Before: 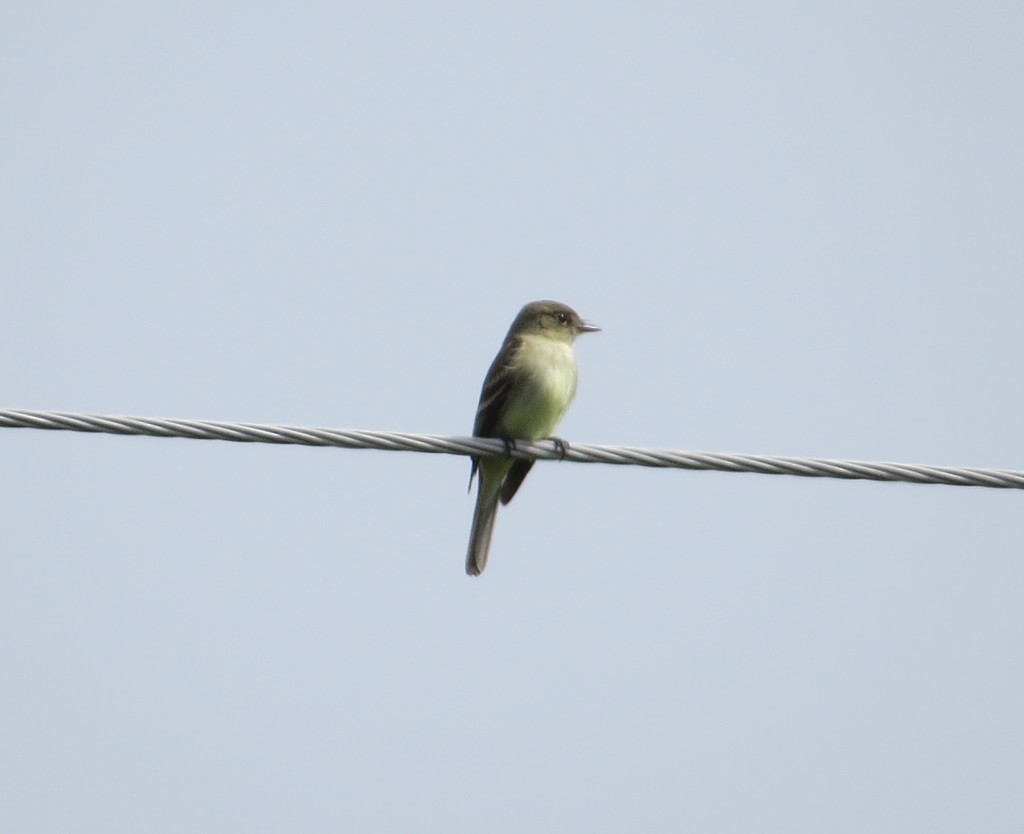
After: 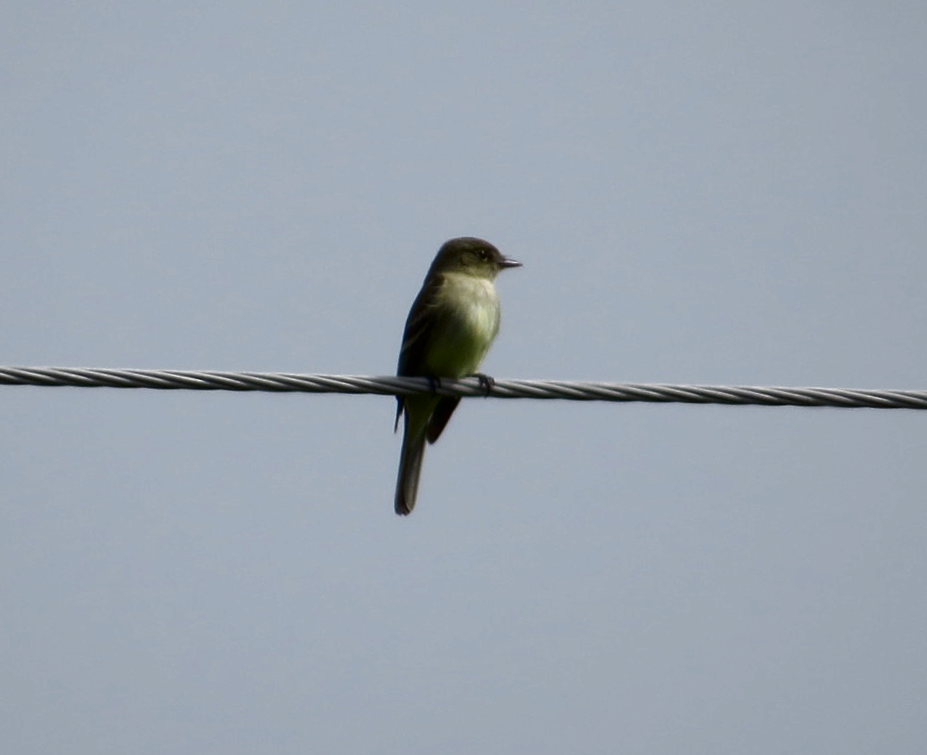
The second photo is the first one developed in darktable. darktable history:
contrast brightness saturation: brightness -0.52
crop and rotate: angle 1.96°, left 5.673%, top 5.673%
